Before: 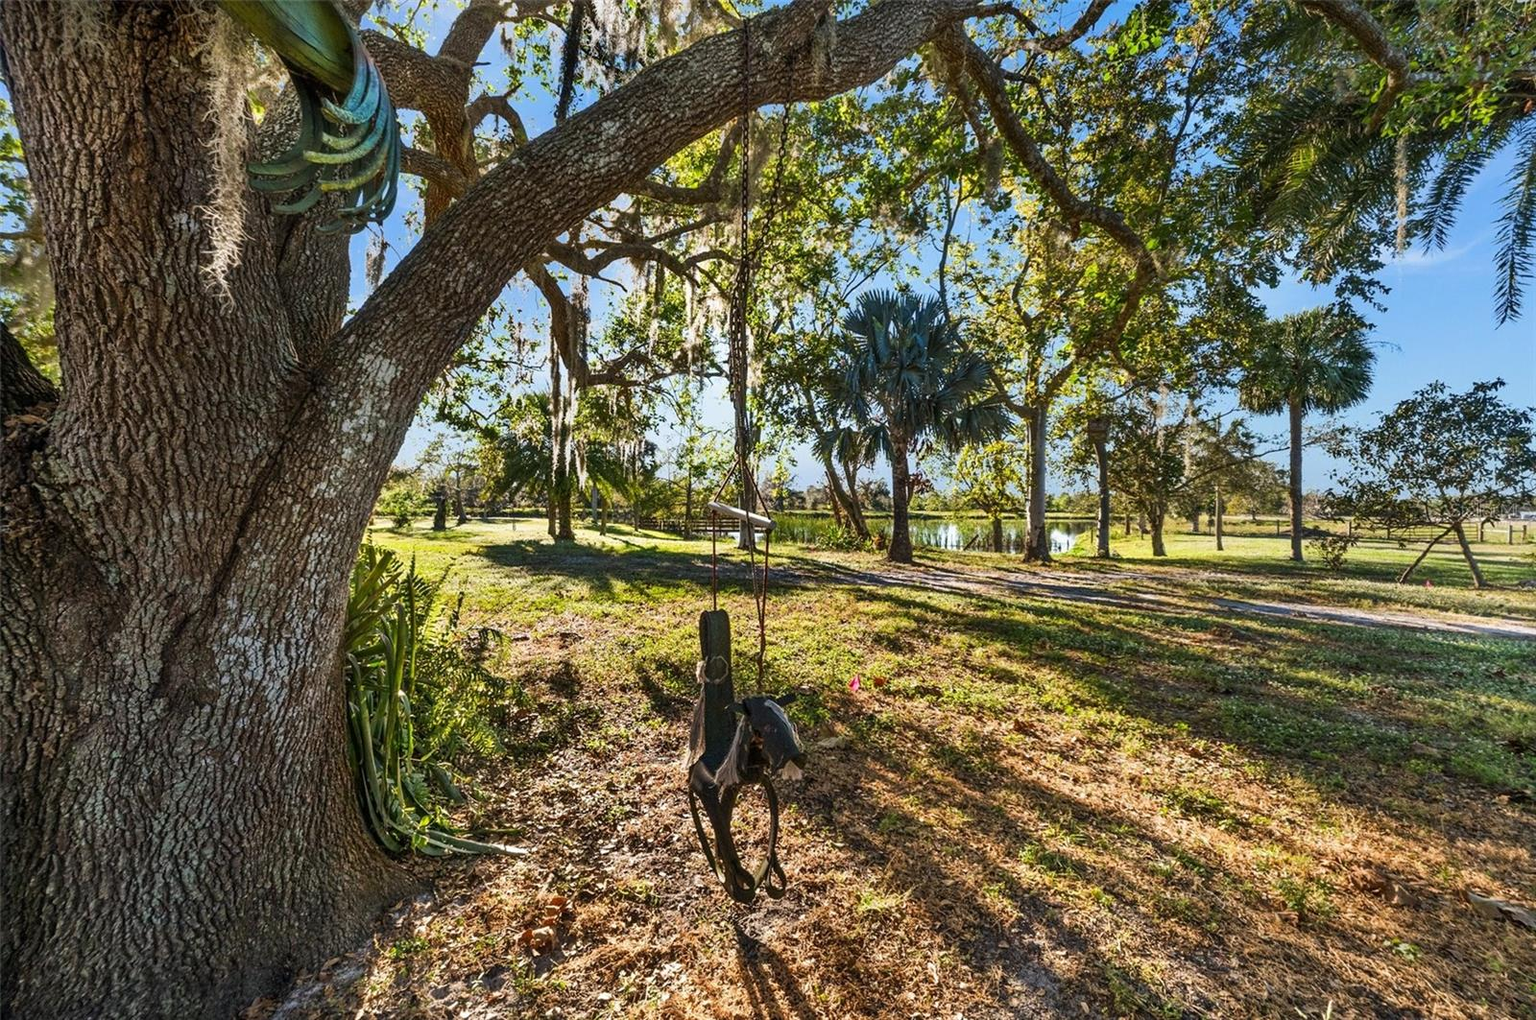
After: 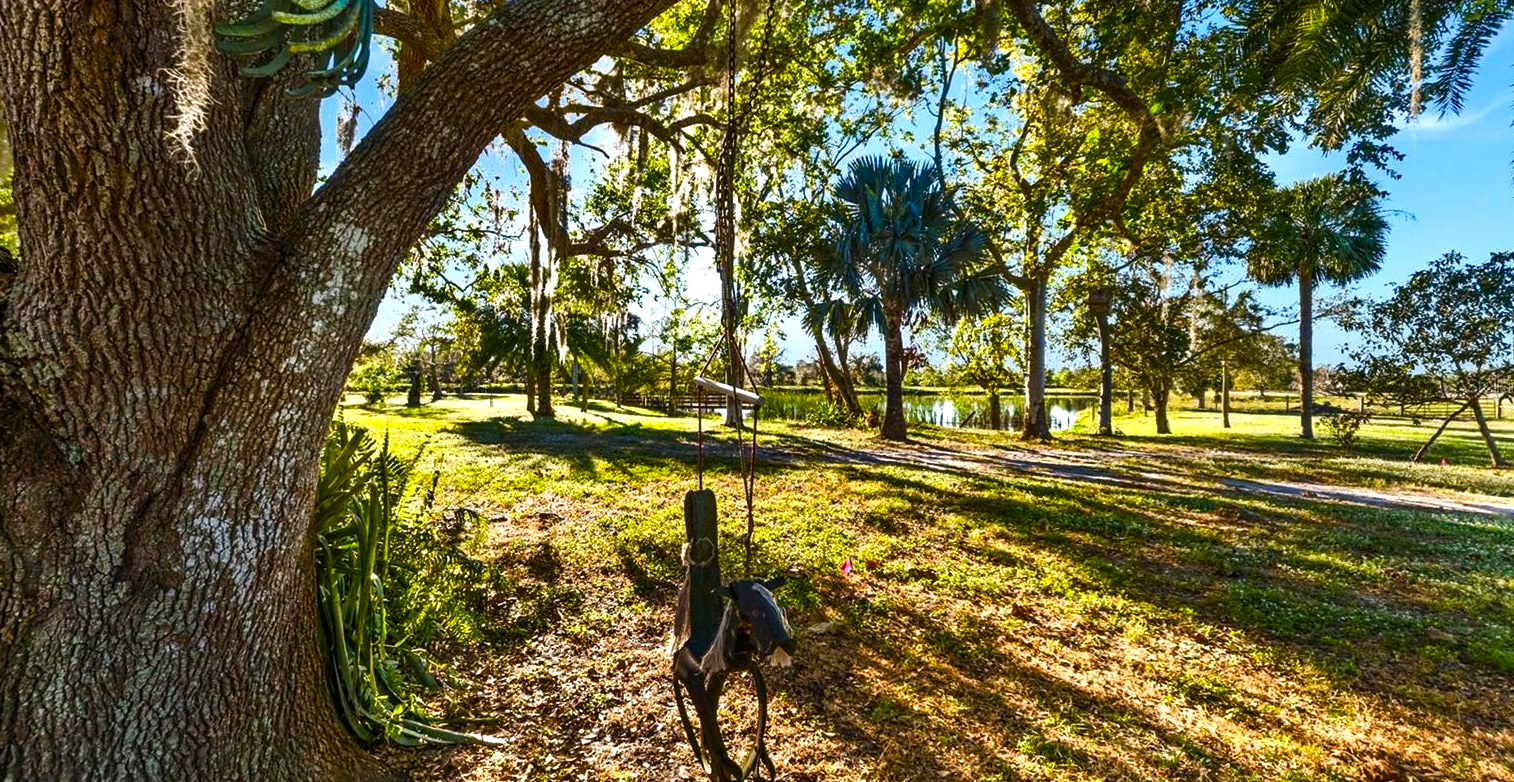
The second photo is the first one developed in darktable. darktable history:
crop and rotate: left 2.801%, top 13.81%, right 2.553%, bottom 12.575%
color balance rgb: perceptual saturation grading › global saturation 20%, perceptual saturation grading › highlights -25.484%, perceptual saturation grading › shadows 50.348%, perceptual brilliance grading › global brilliance 15.58%, perceptual brilliance grading › shadows -34.507%, global vibrance 30.493%
